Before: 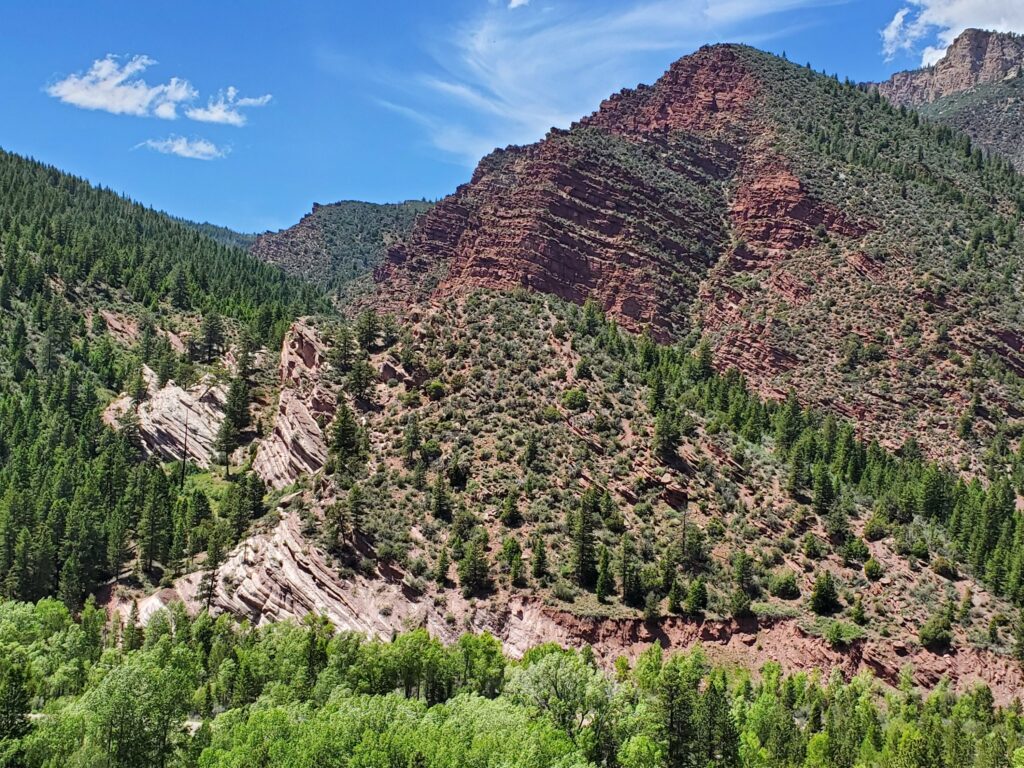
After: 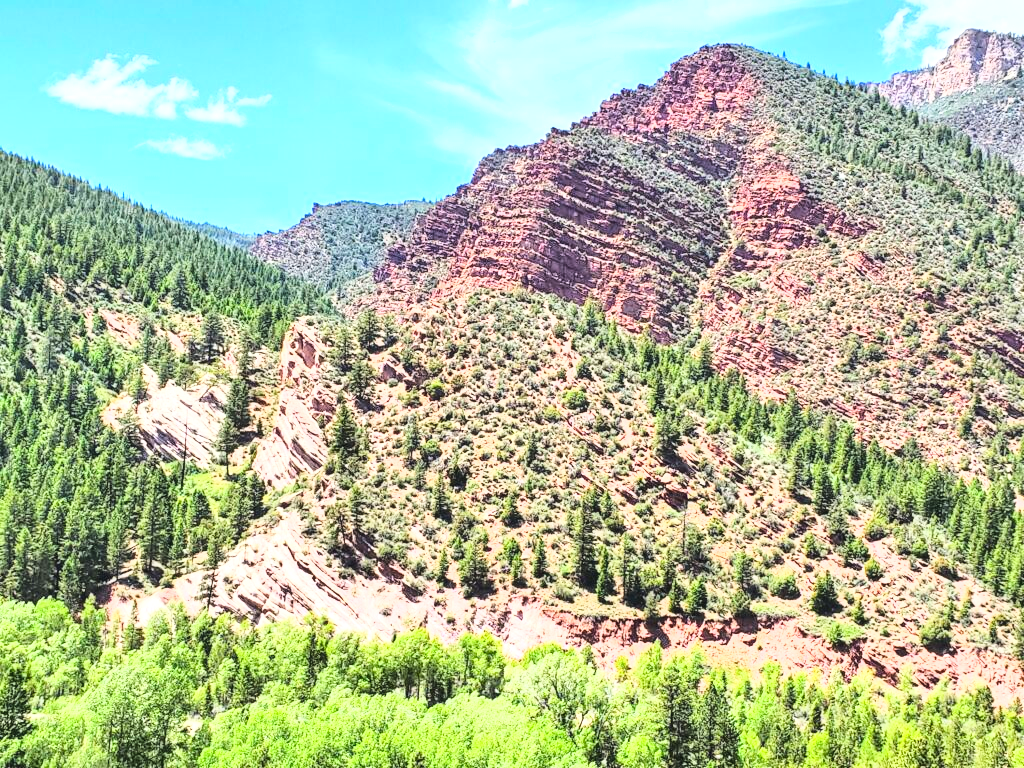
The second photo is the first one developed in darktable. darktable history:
exposure: exposure 1.2 EV, compensate highlight preservation false
local contrast: detail 110%
base curve: curves: ch0 [(0, 0) (0.032, 0.037) (0.105, 0.228) (0.435, 0.76) (0.856, 0.983) (1, 1)]
shadows and highlights: shadows 37.27, highlights -28.18, soften with gaussian
